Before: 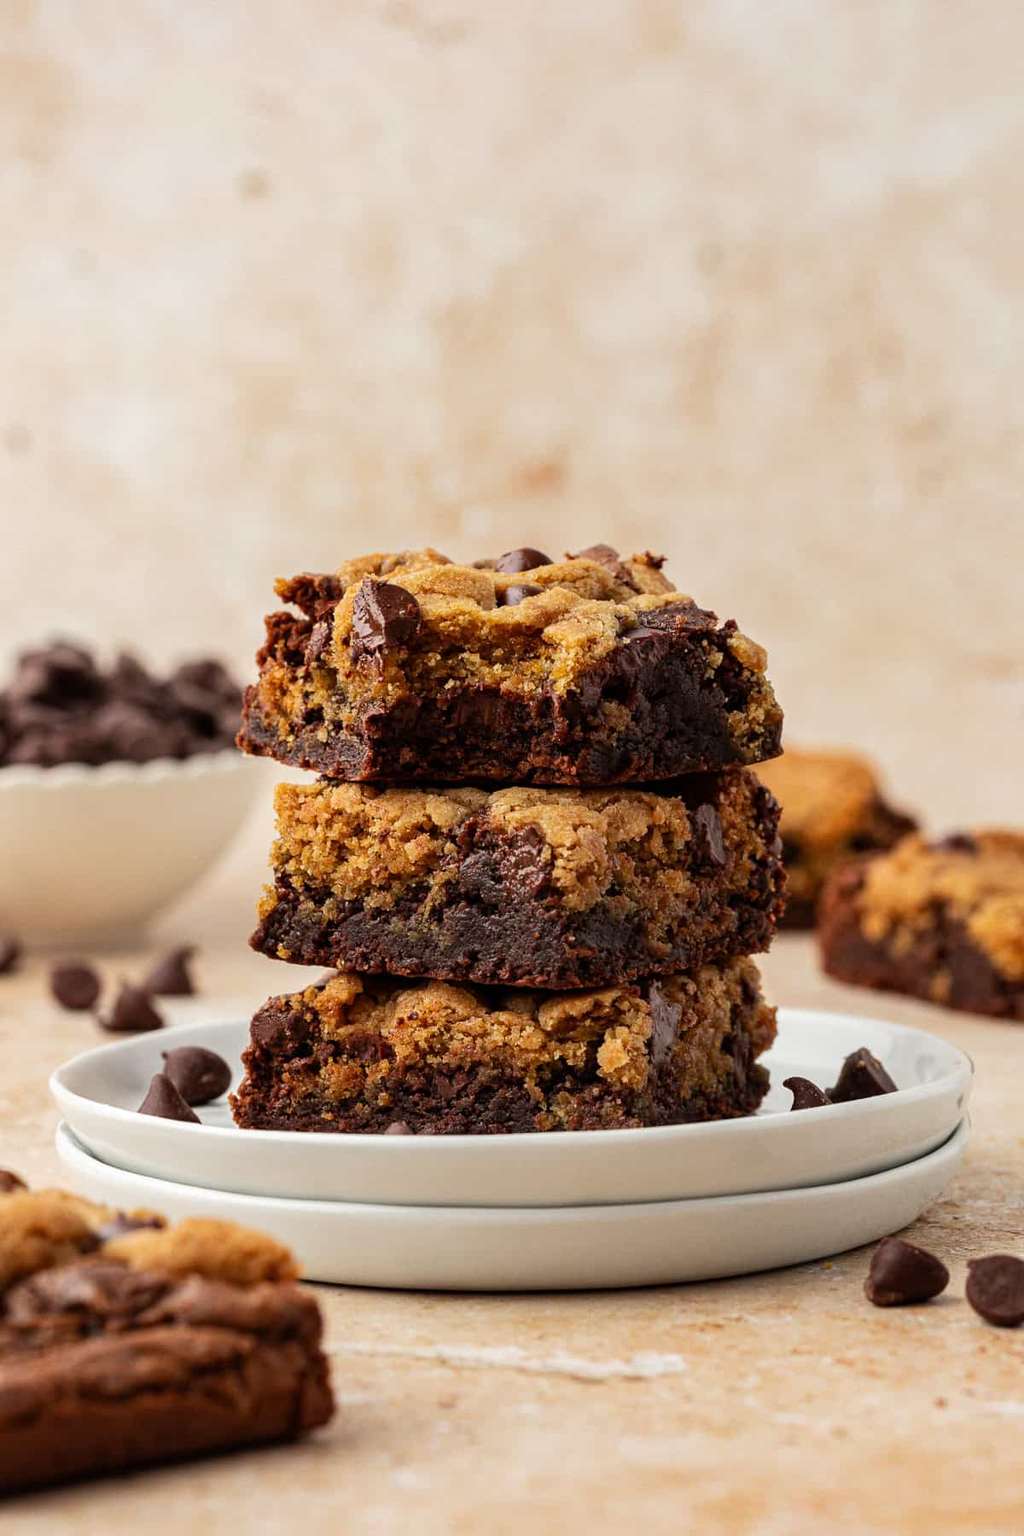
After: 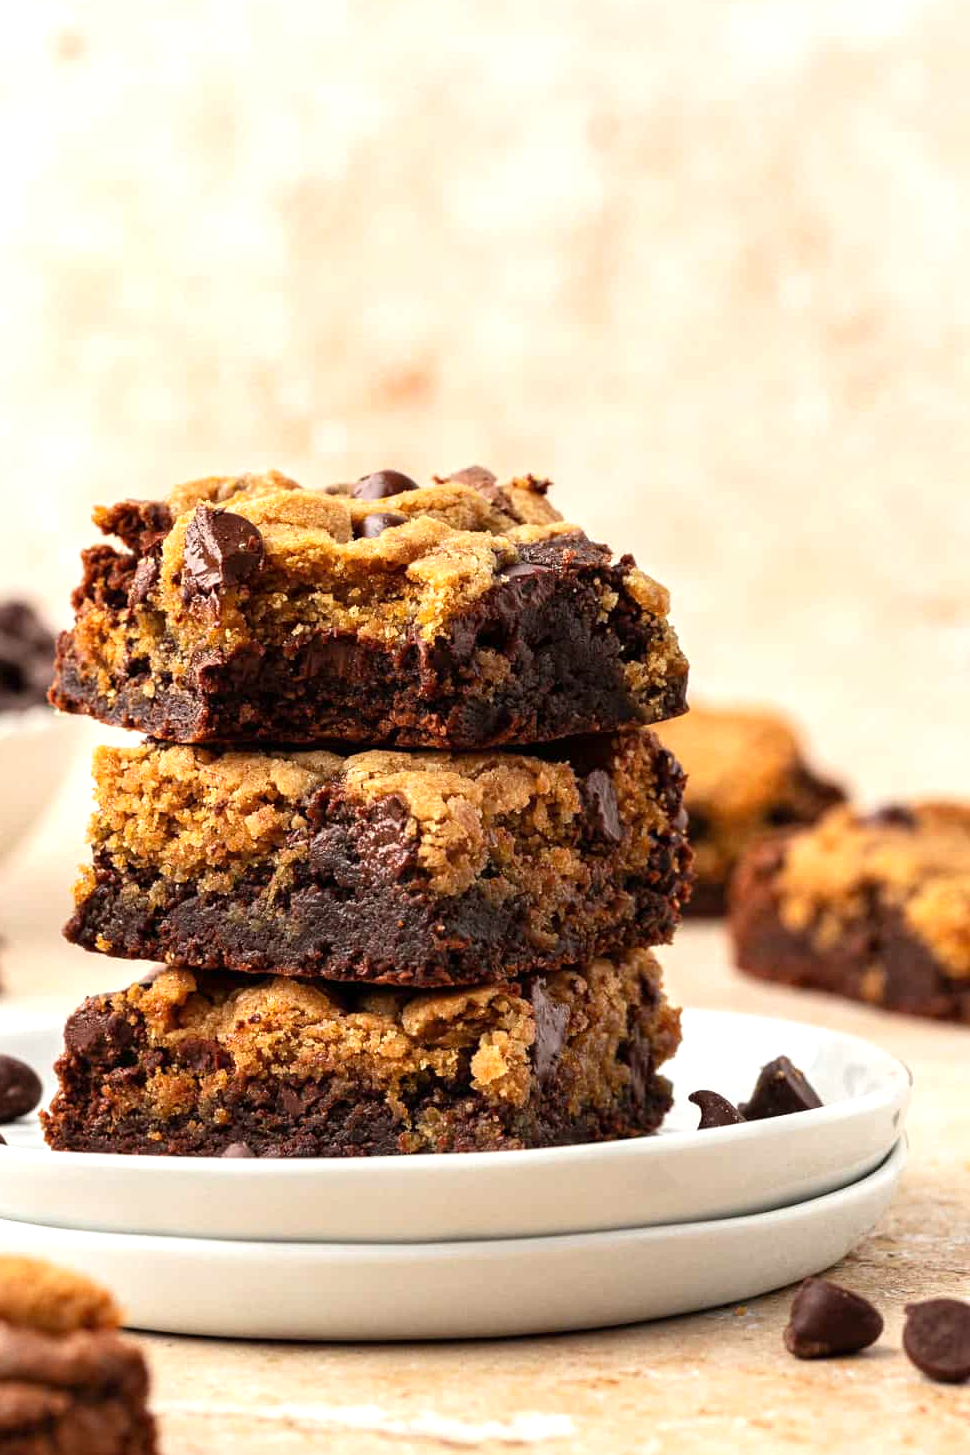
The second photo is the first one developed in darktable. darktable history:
exposure: exposure 0.64 EV, compensate highlight preservation false
crop: left 19.159%, top 9.58%, bottom 9.58%
